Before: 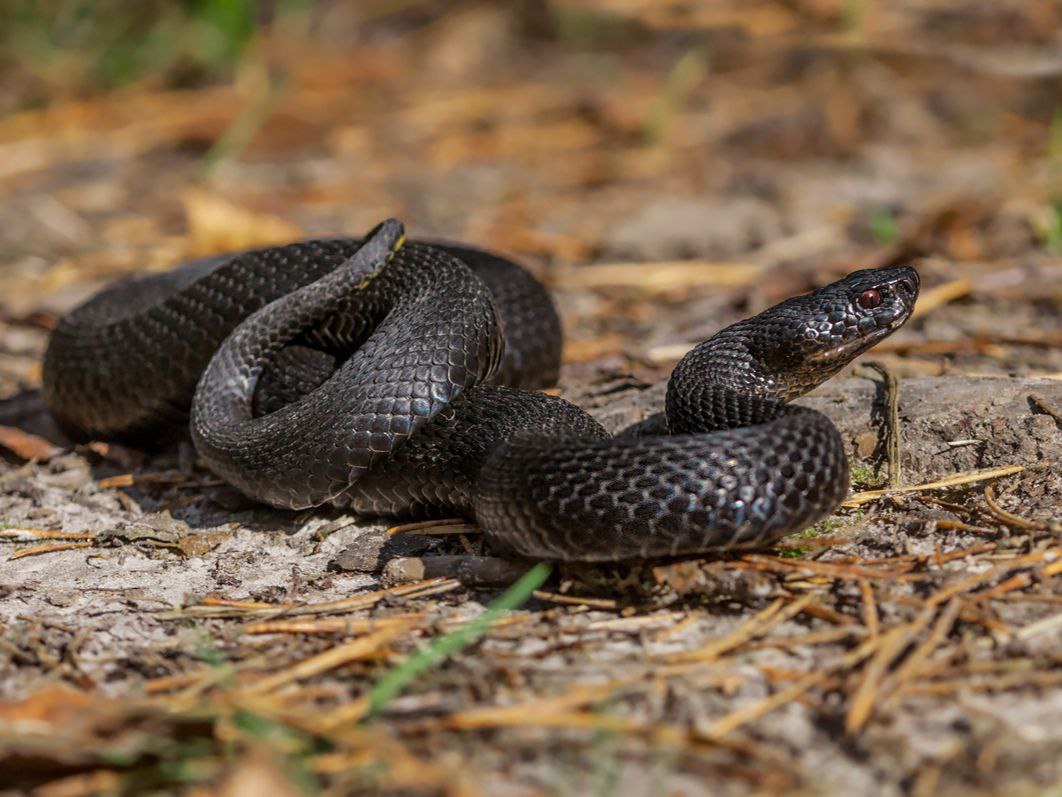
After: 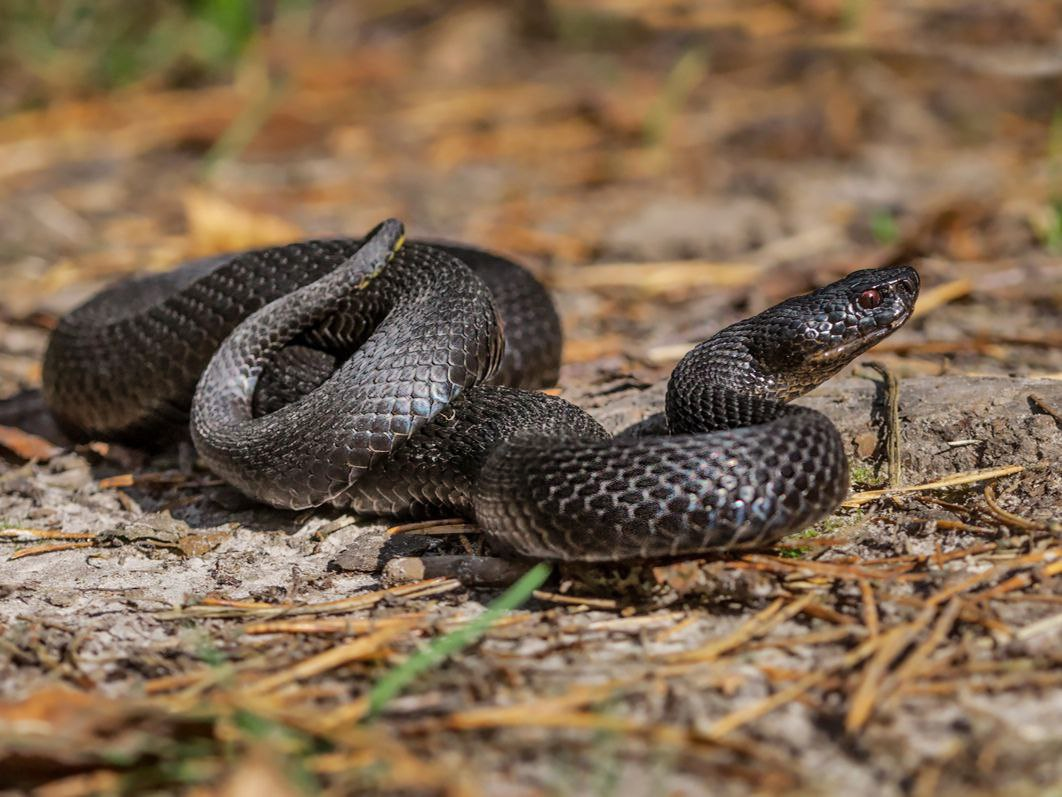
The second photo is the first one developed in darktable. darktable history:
shadows and highlights: shadows 75.46, highlights -60.62, highlights color adjustment 0.881%, soften with gaussian
